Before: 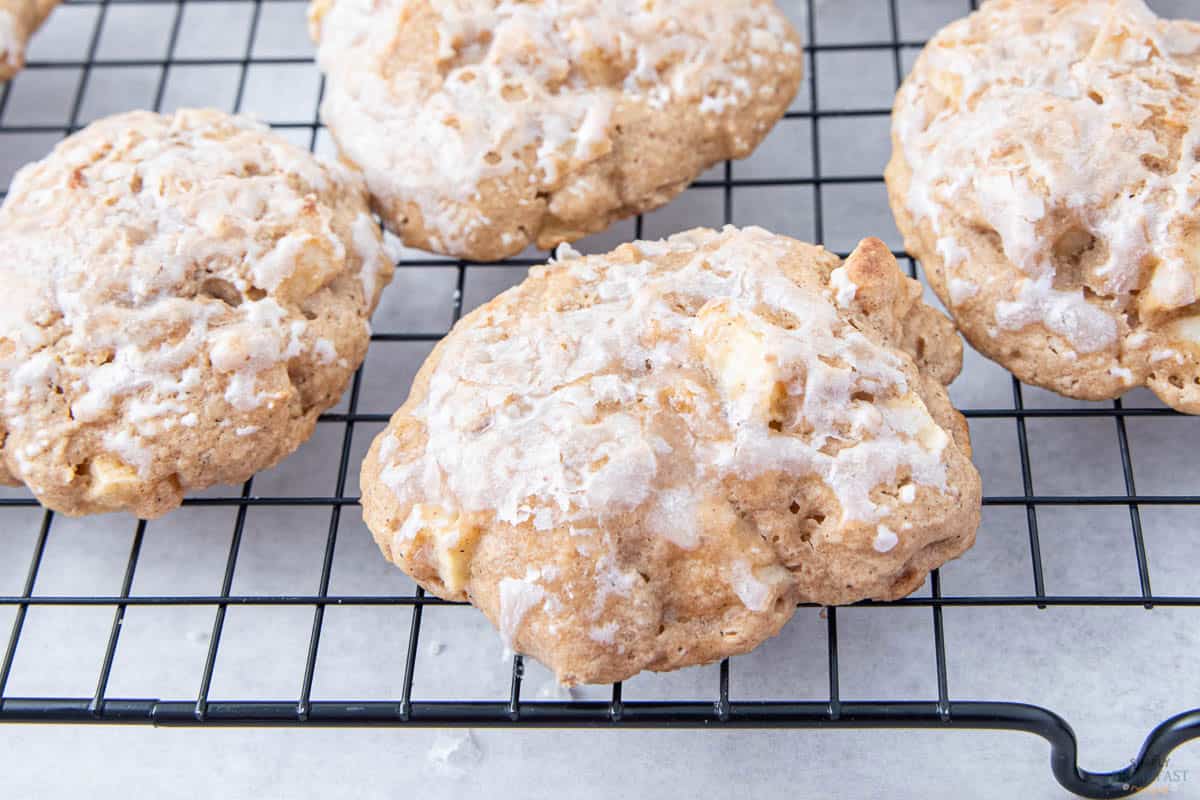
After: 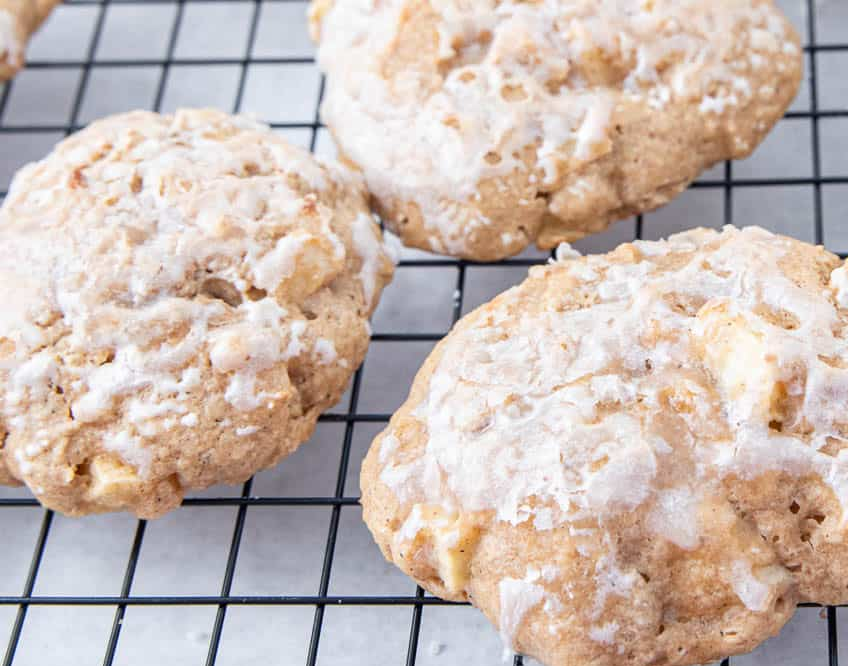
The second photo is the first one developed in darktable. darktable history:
crop: right 28.456%, bottom 16.21%
